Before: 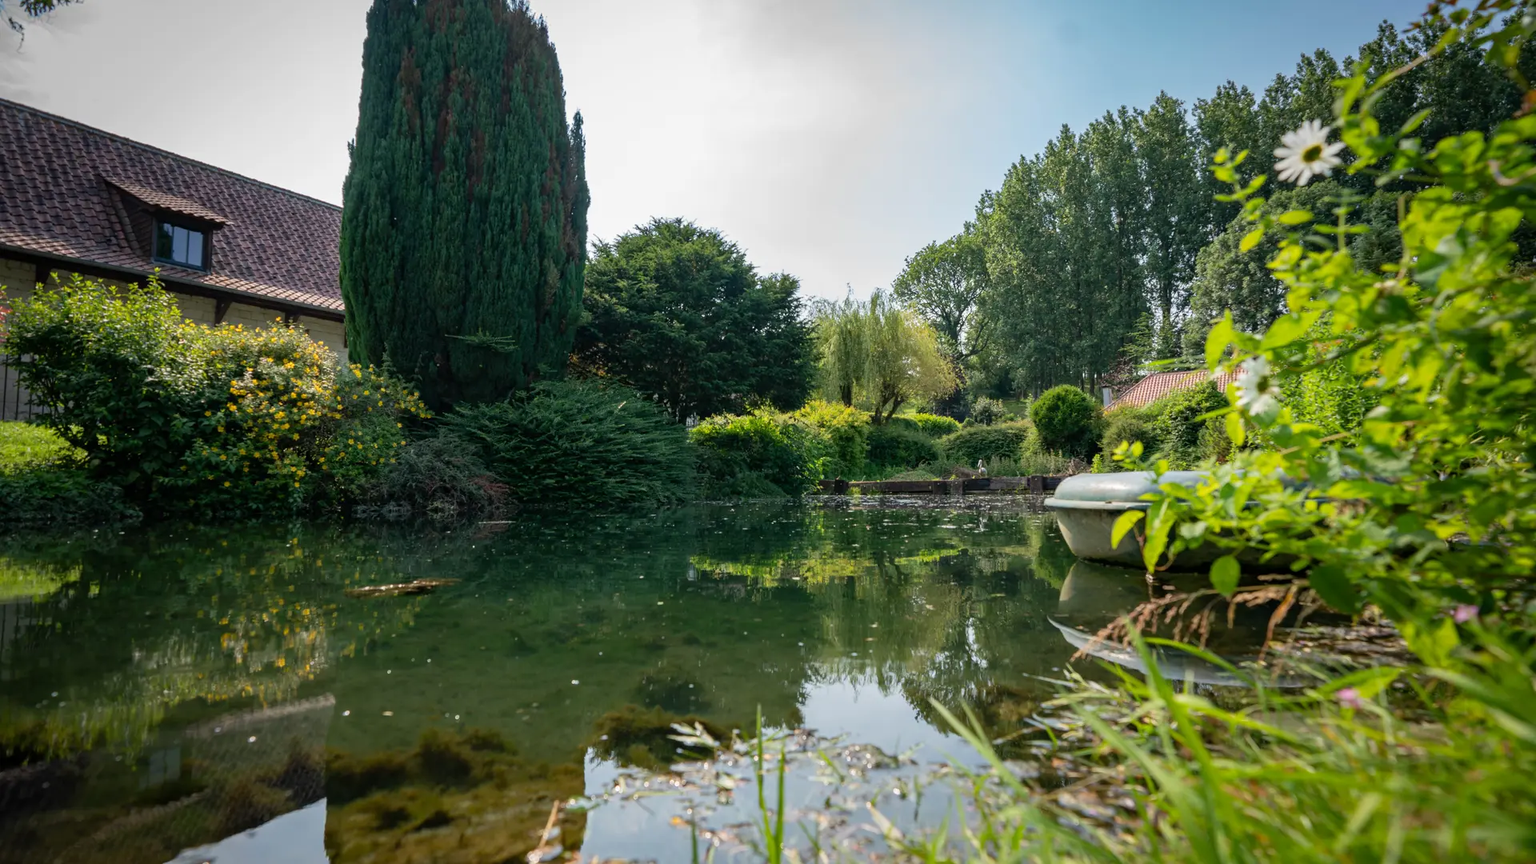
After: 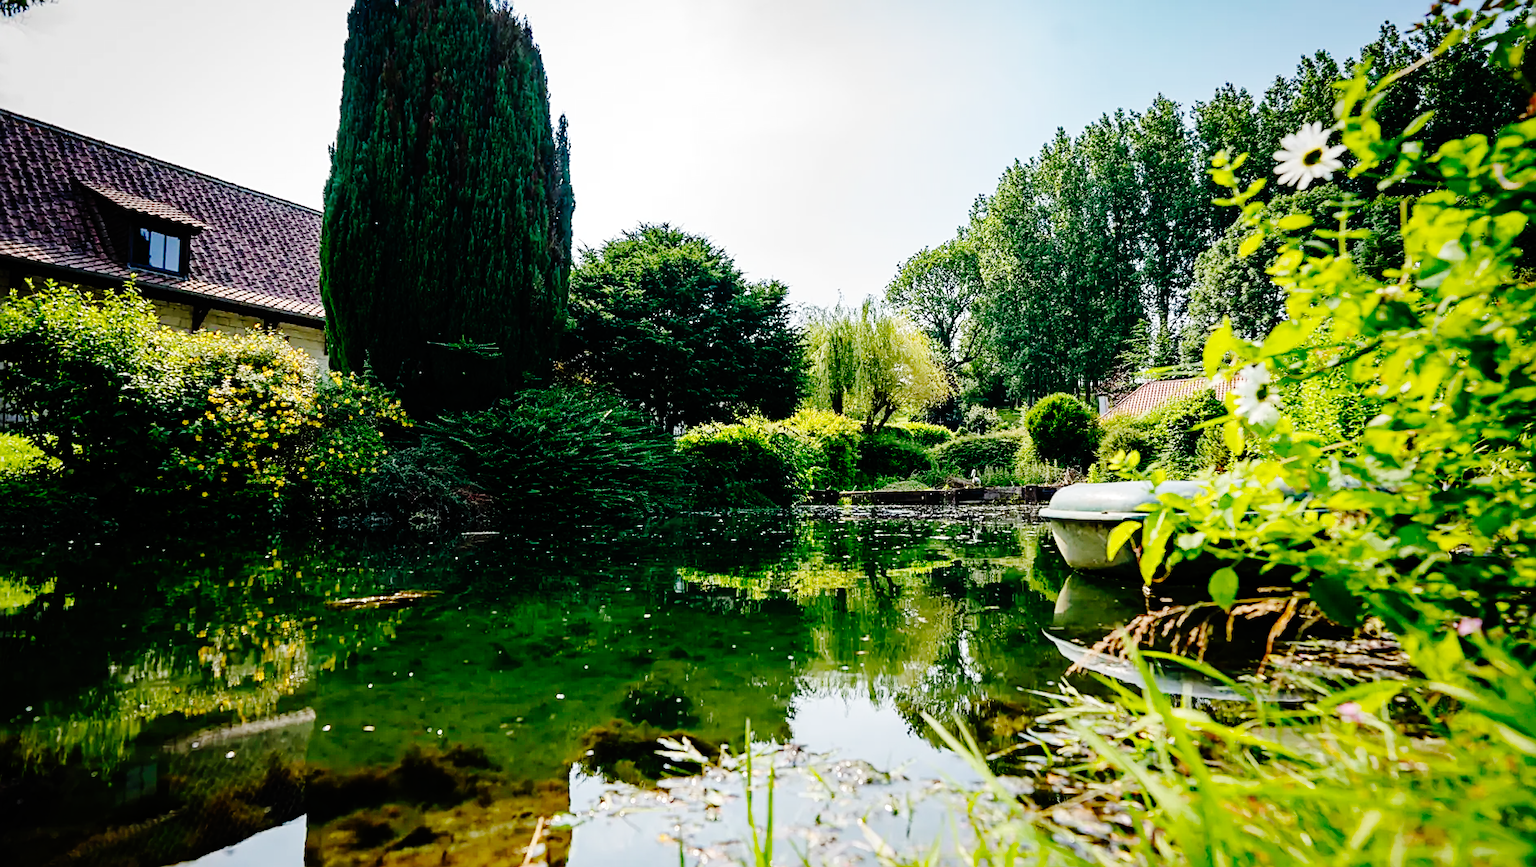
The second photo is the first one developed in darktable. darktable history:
levels: levels [0, 0.492, 0.984]
base curve: curves: ch0 [(0, 0) (0.036, 0.01) (0.123, 0.254) (0.258, 0.504) (0.507, 0.748) (1, 1)], preserve colors none
crop: left 1.743%, right 0.267%, bottom 1.648%
sharpen: on, module defaults
